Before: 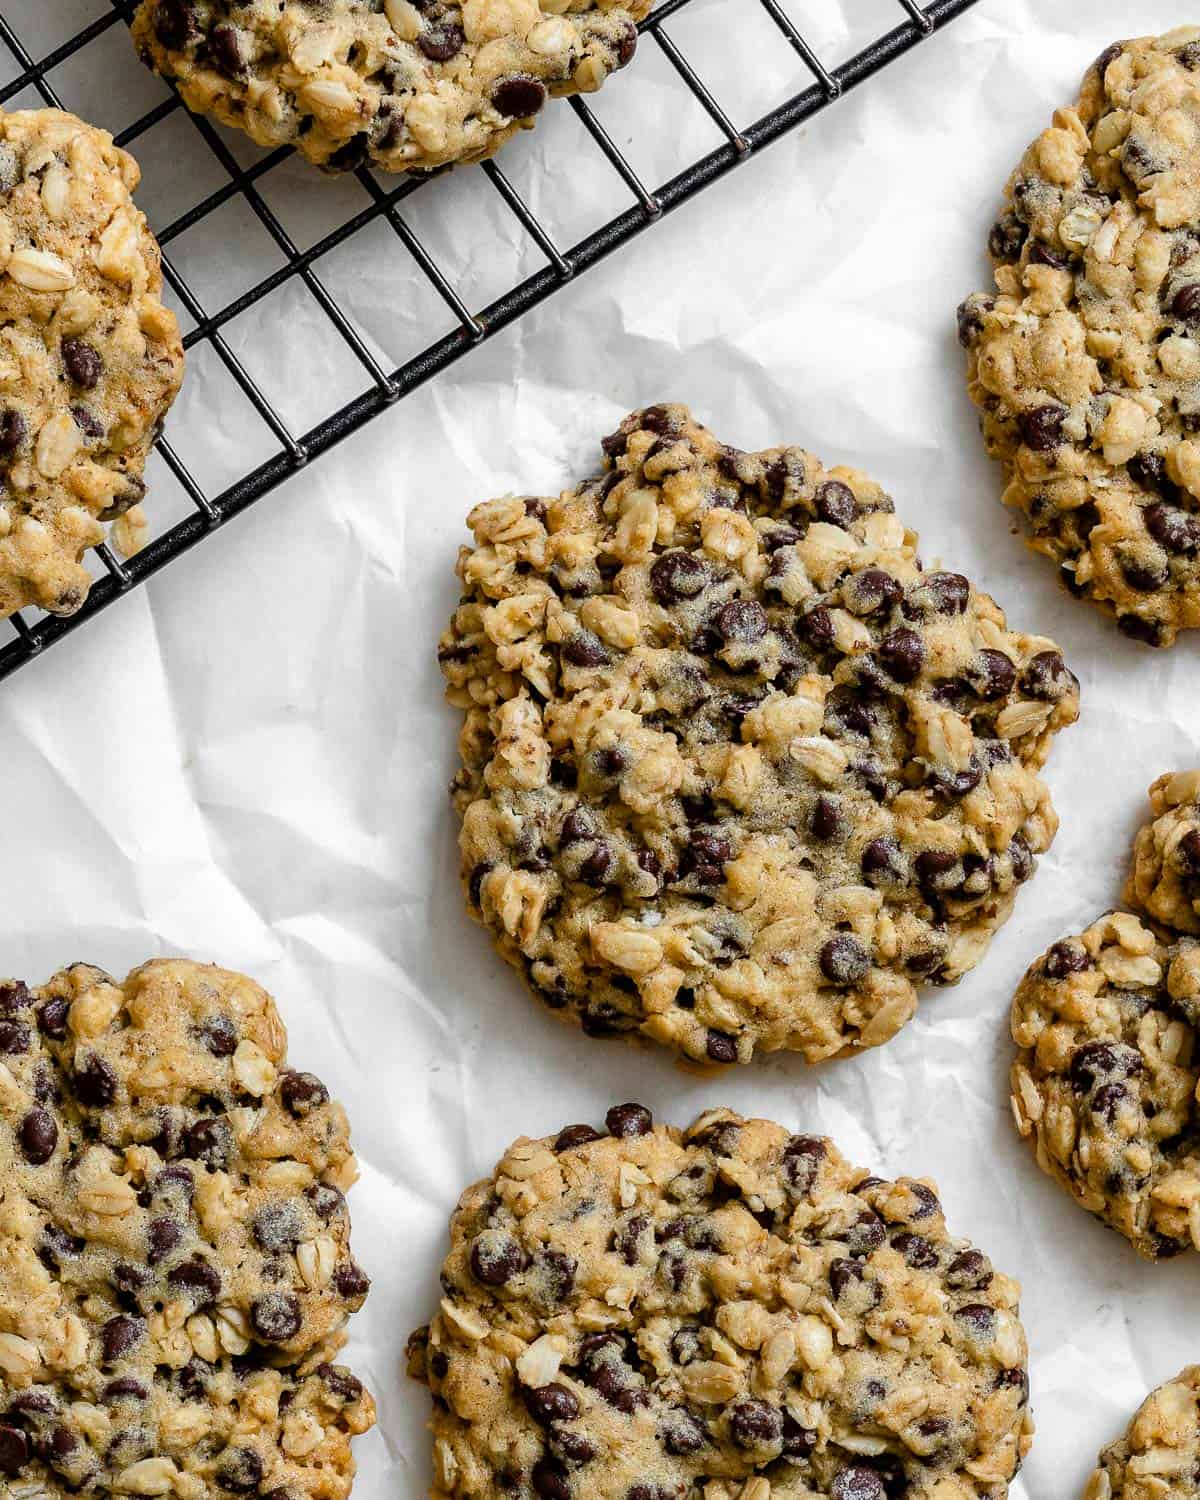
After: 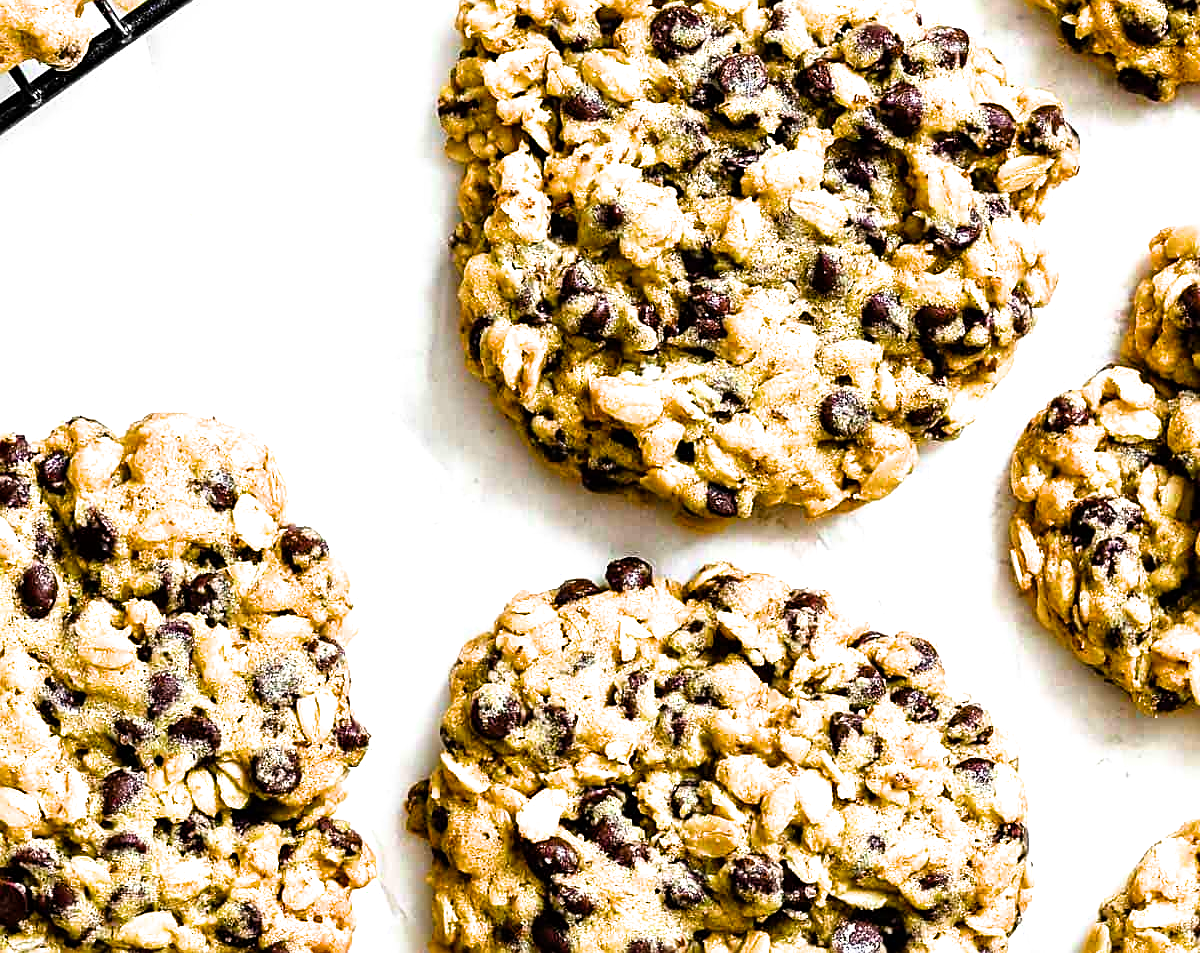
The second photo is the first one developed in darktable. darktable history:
color balance rgb: linear chroma grading › global chroma 15%, perceptual saturation grading › global saturation 30%
filmic rgb: black relative exposure -9.08 EV, white relative exposure 2.3 EV, hardness 7.49
crop and rotate: top 36.435%
sharpen: on, module defaults
exposure: black level correction 0, exposure 0.9 EV, compensate highlight preservation false
